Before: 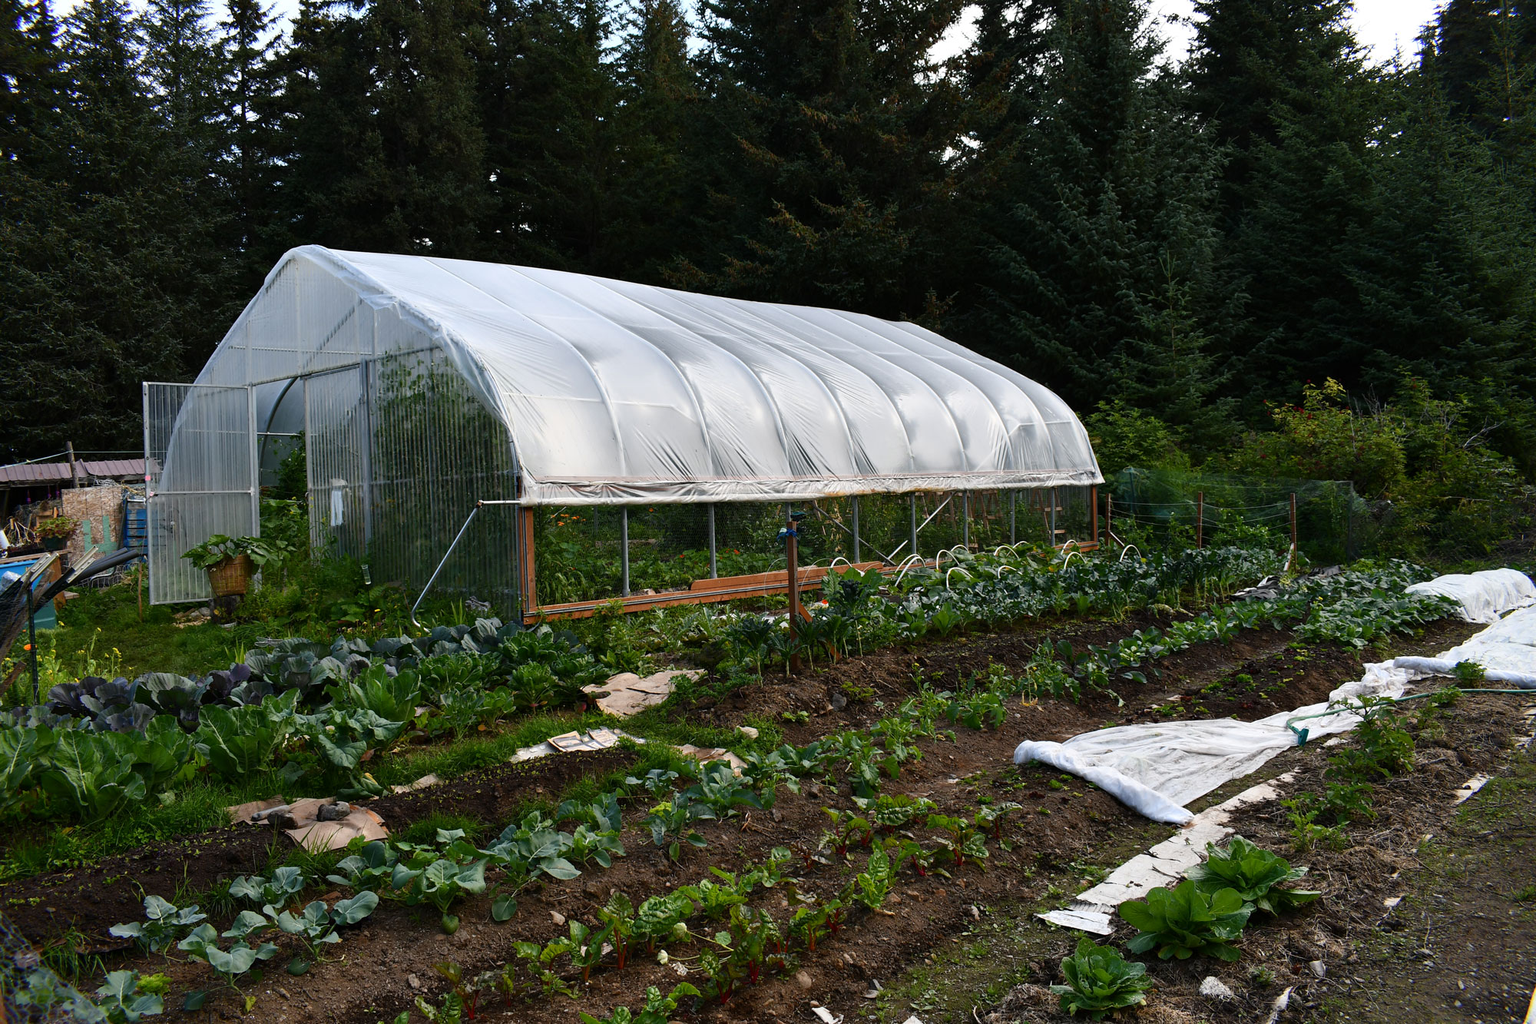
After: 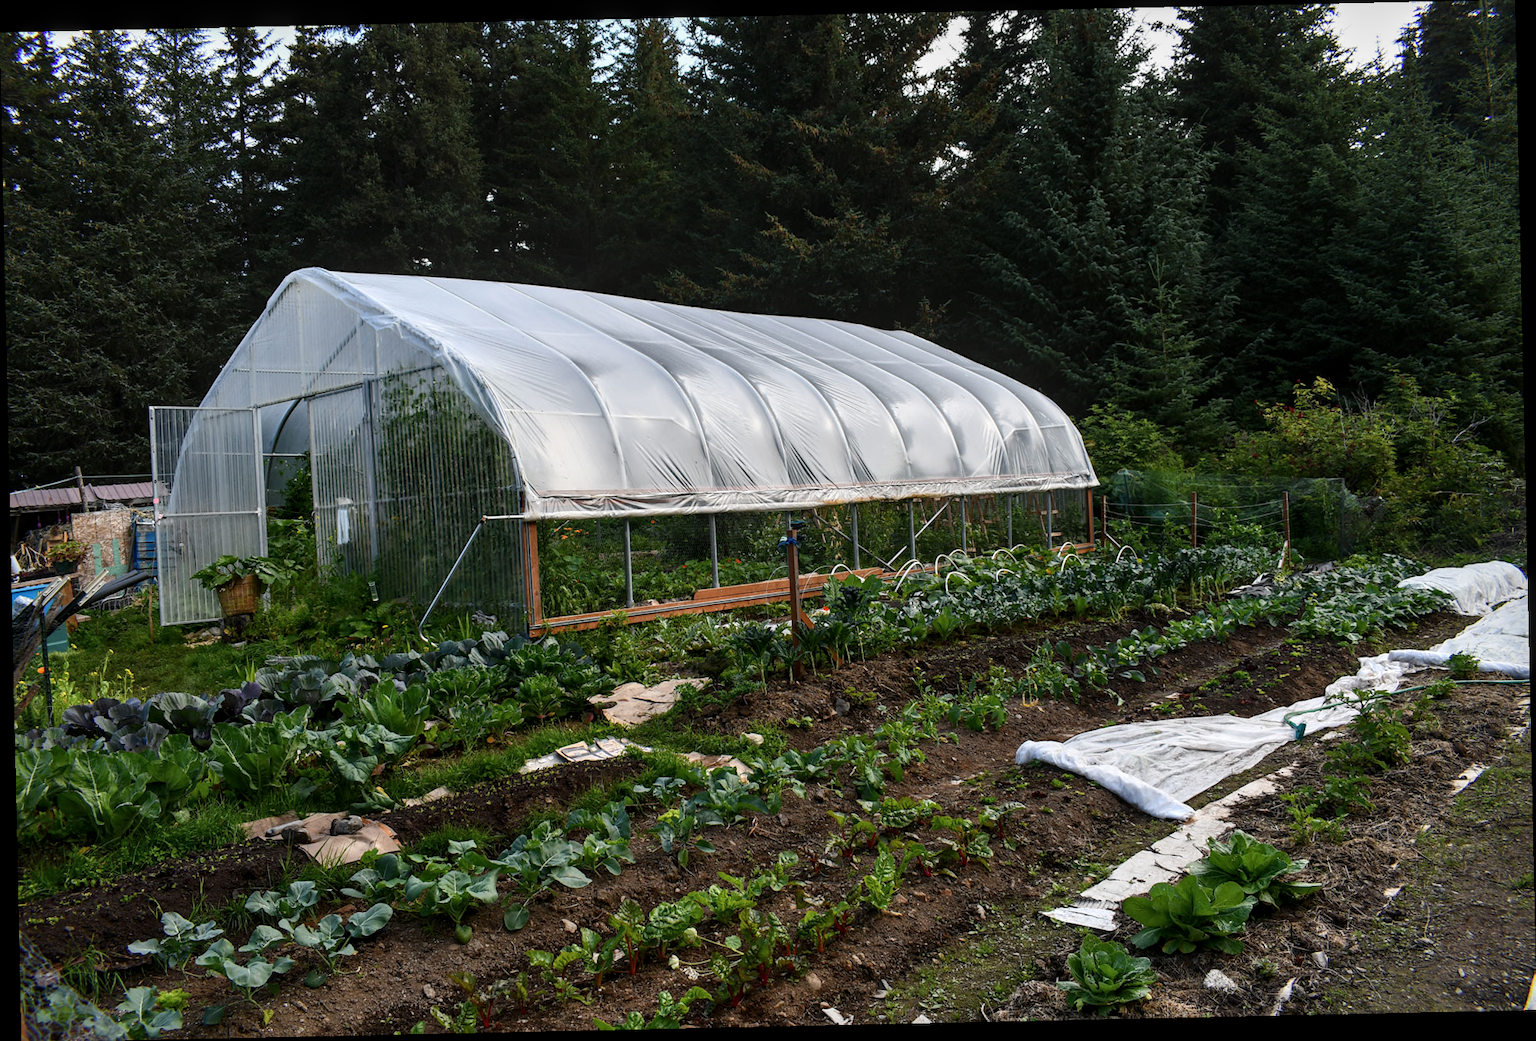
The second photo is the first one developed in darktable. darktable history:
rotate and perspective: rotation -1.24°, automatic cropping off
local contrast: detail 130%
